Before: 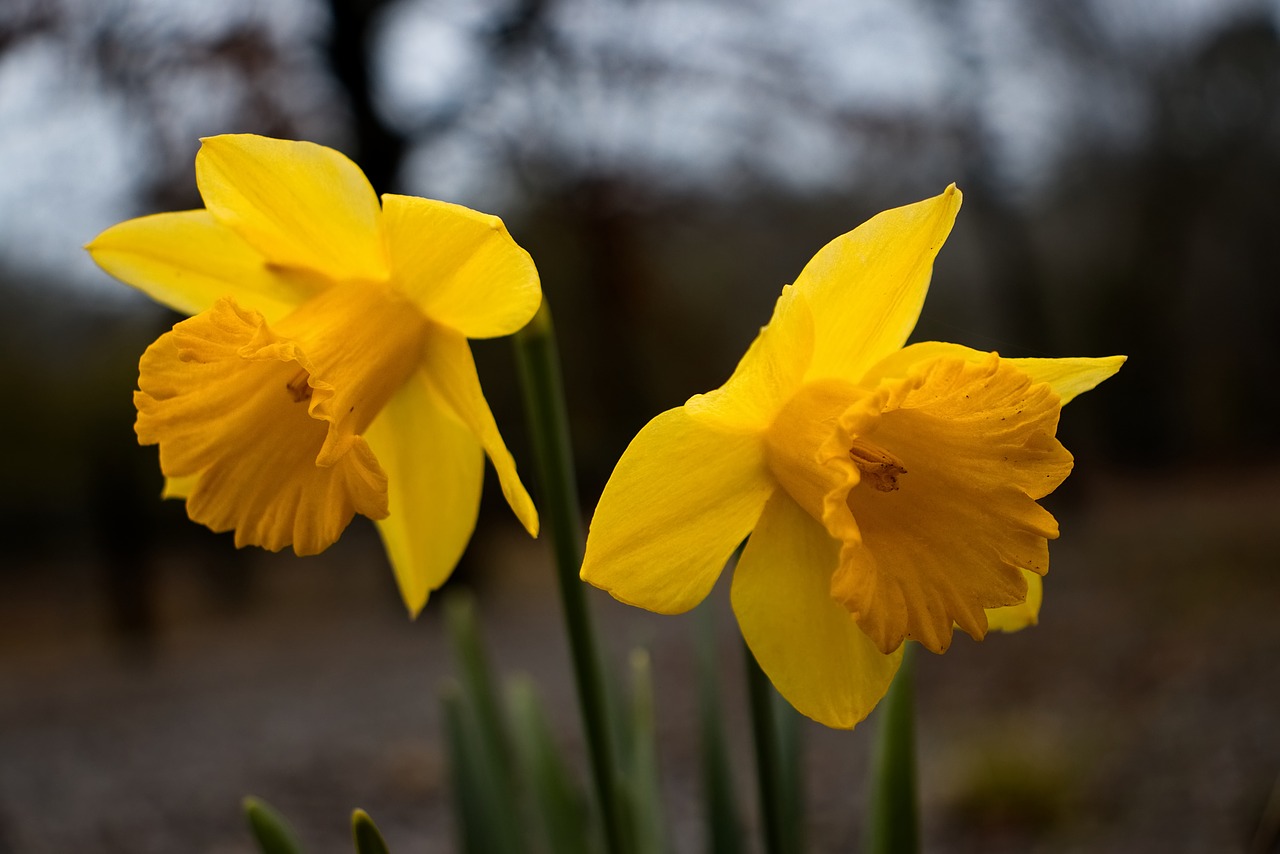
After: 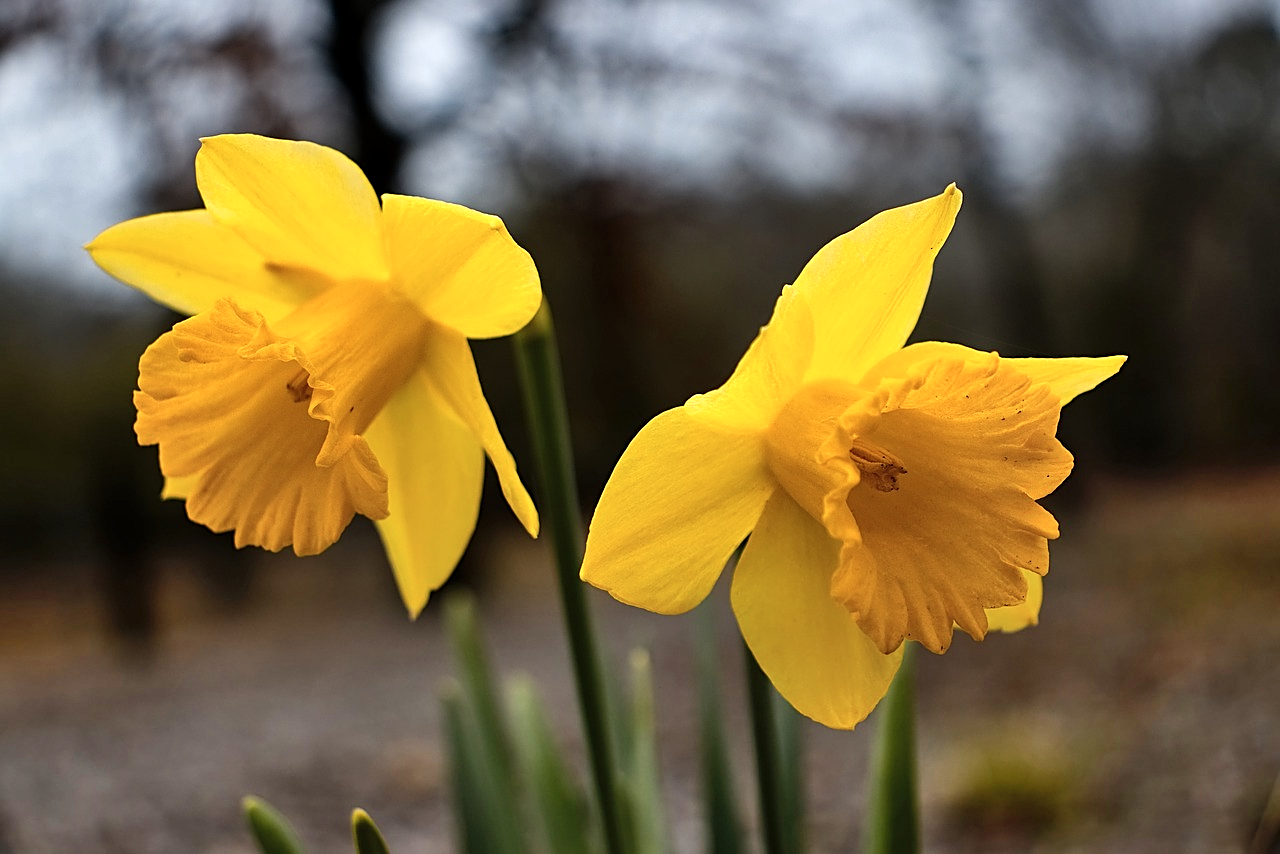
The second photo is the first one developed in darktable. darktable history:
sharpen: amount 0.5
shadows and highlights: radius 113.61, shadows 51.39, white point adjustment 9.05, highlights -4.86, soften with gaussian
exposure: compensate highlight preservation false
